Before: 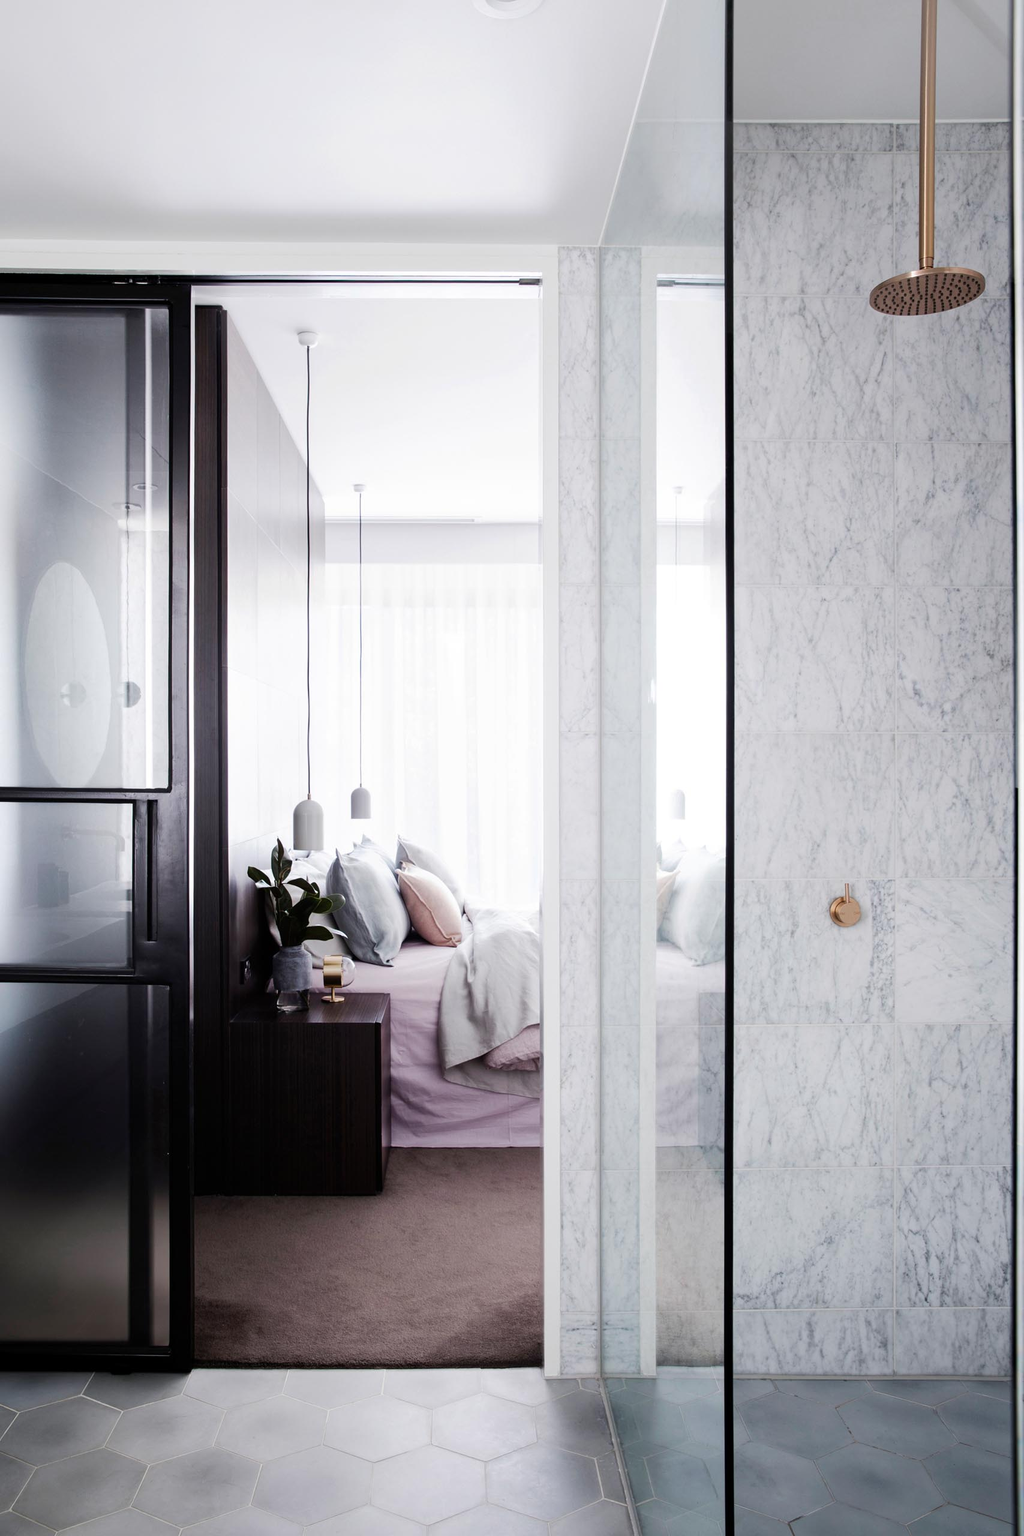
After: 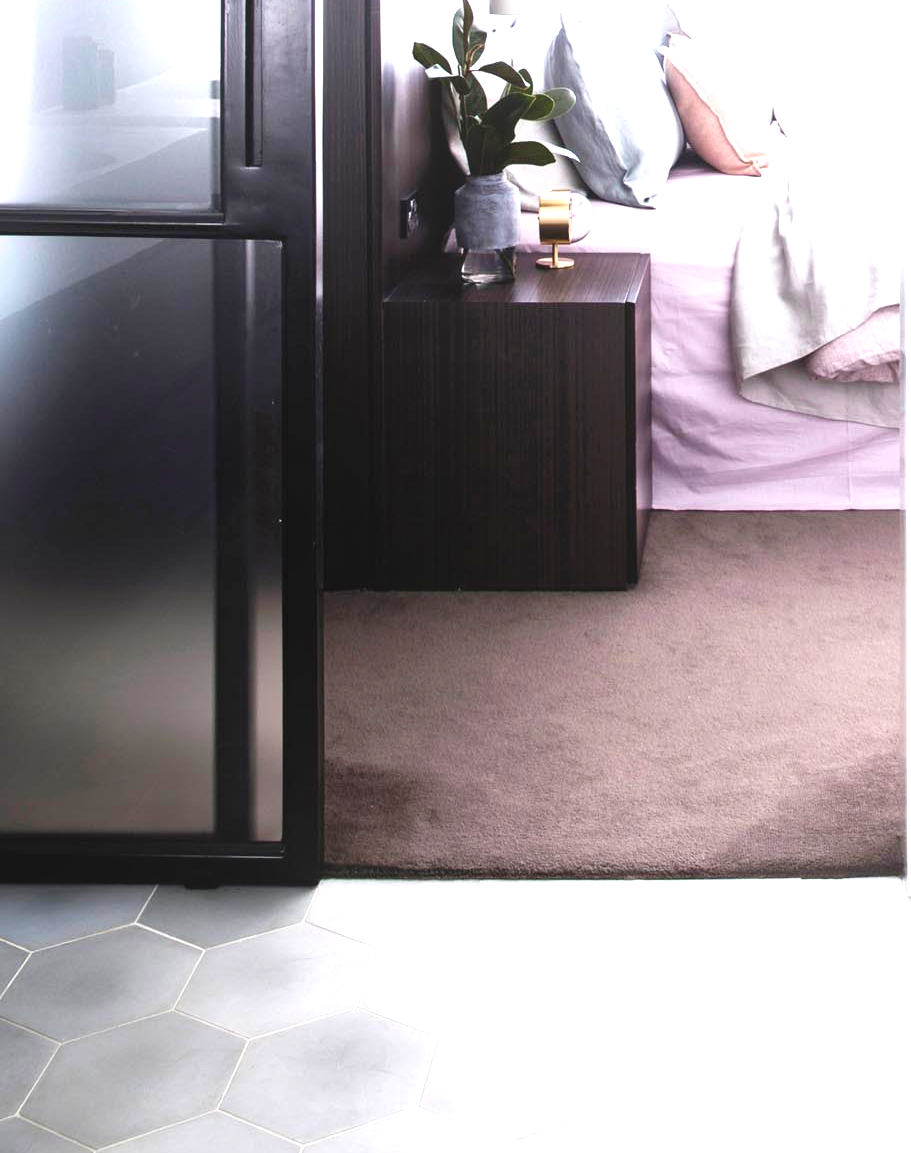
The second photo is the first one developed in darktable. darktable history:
crop and rotate: top 54.778%, right 46.61%, bottom 0.159%
exposure: black level correction 0, exposure 1.45 EV, compensate exposure bias true, compensate highlight preservation false
local contrast: highlights 68%, shadows 68%, detail 82%, midtone range 0.325
